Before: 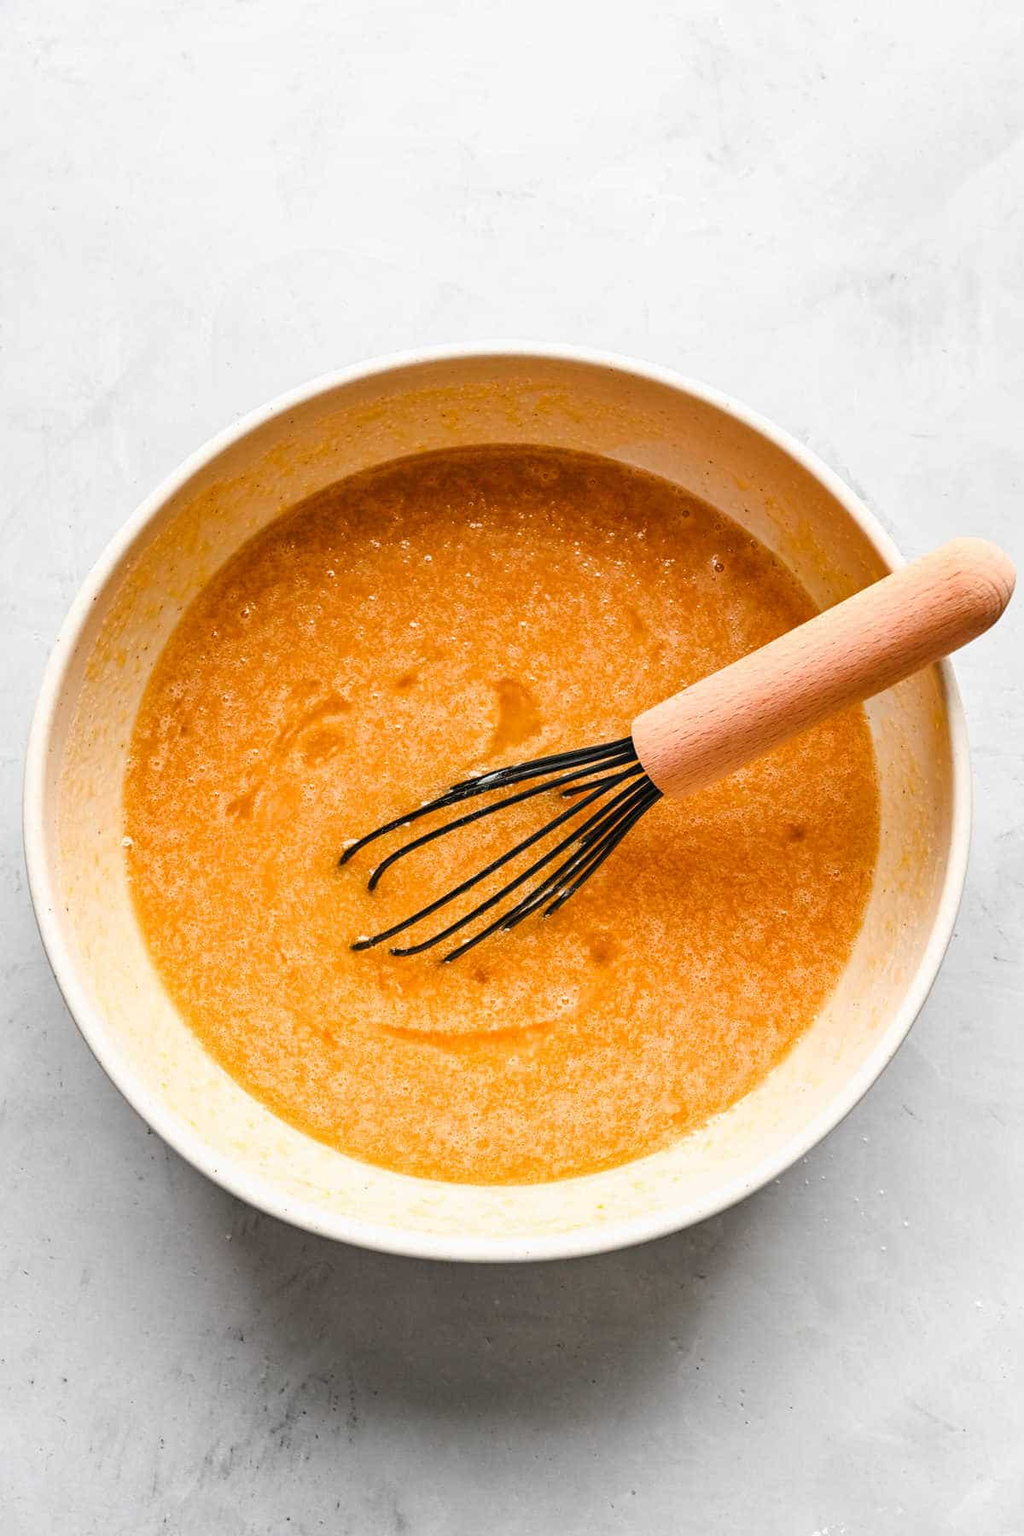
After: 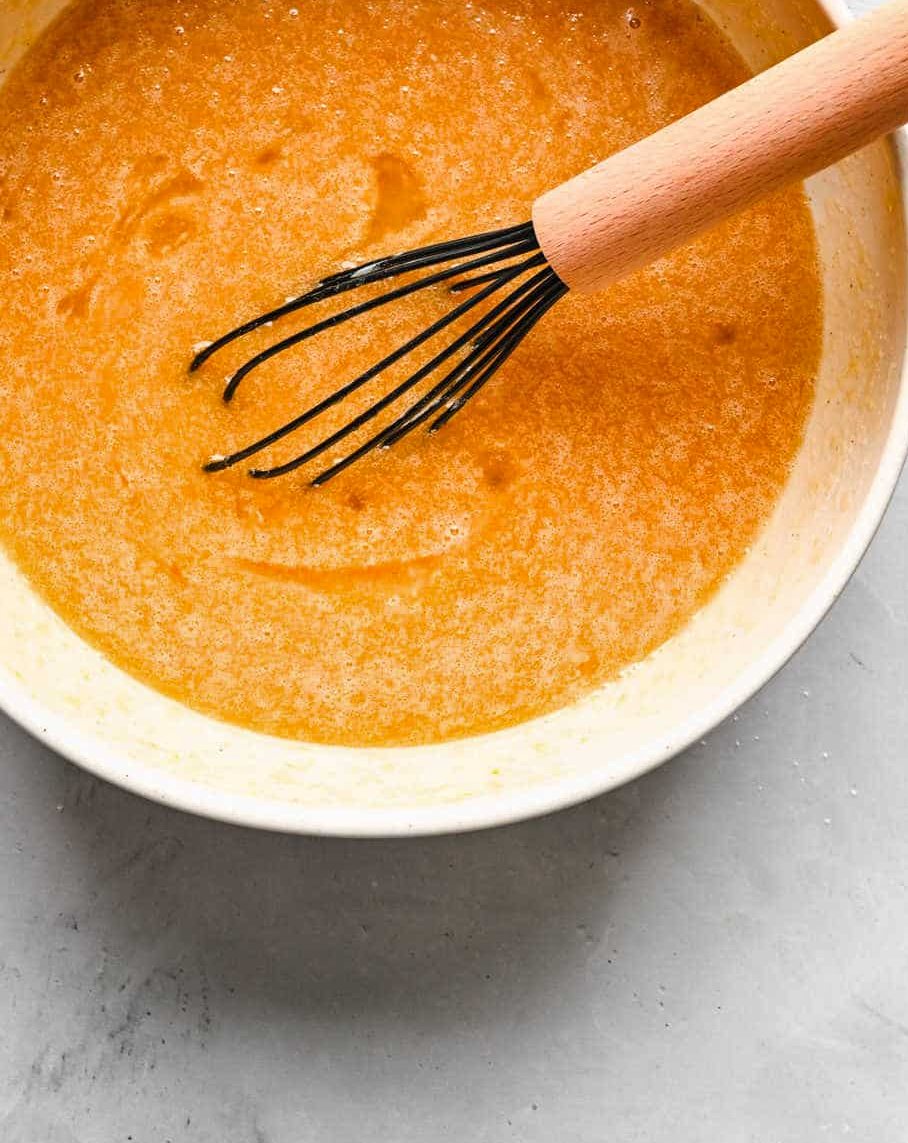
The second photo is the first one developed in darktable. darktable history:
crop and rotate: left 17.38%, top 35.689%, right 6.948%, bottom 0.781%
shadows and highlights: shadows 37.24, highlights -27.4, soften with gaussian
